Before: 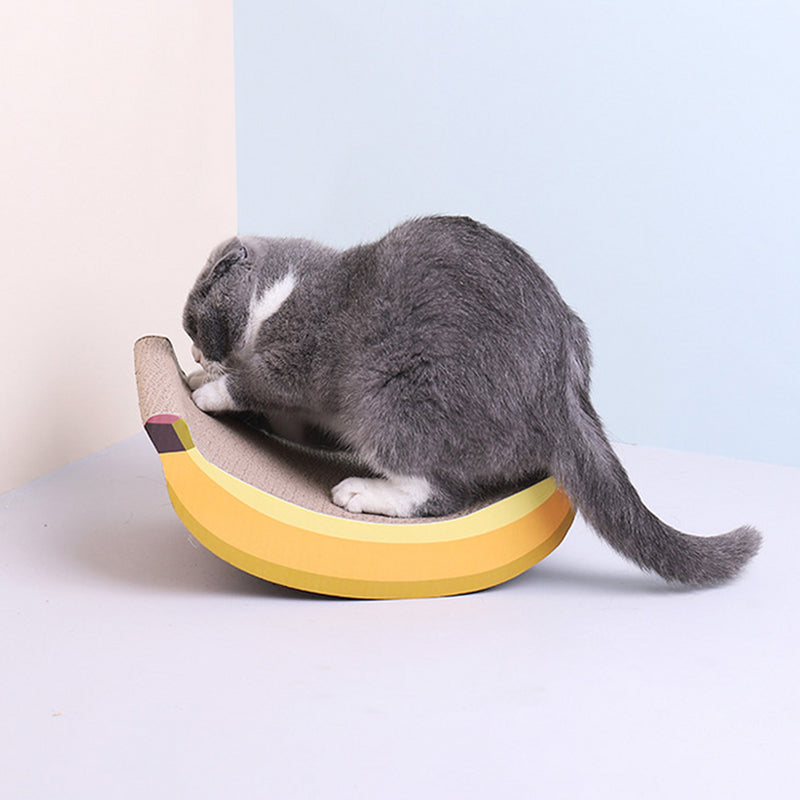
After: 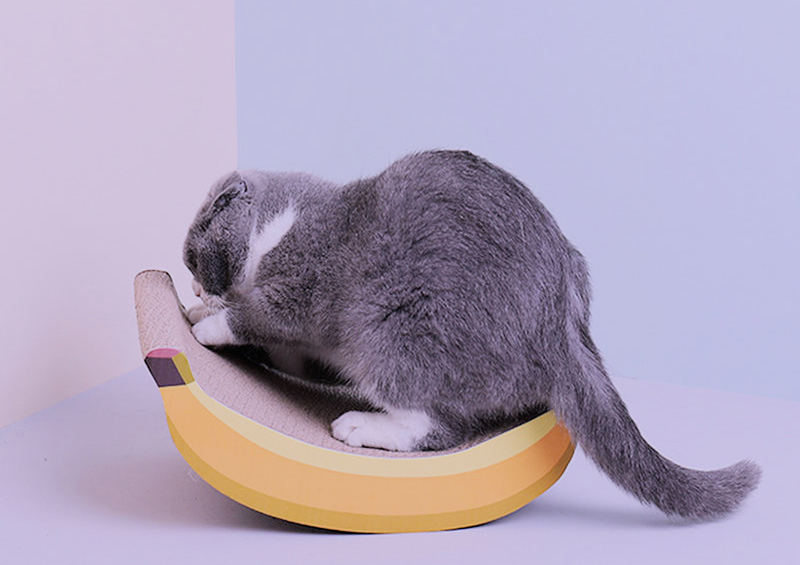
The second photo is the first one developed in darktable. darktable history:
white balance: red 1.042, blue 1.17
crop and rotate: top 8.293%, bottom 20.996%
filmic rgb: black relative exposure -7.65 EV, white relative exposure 4.56 EV, hardness 3.61
